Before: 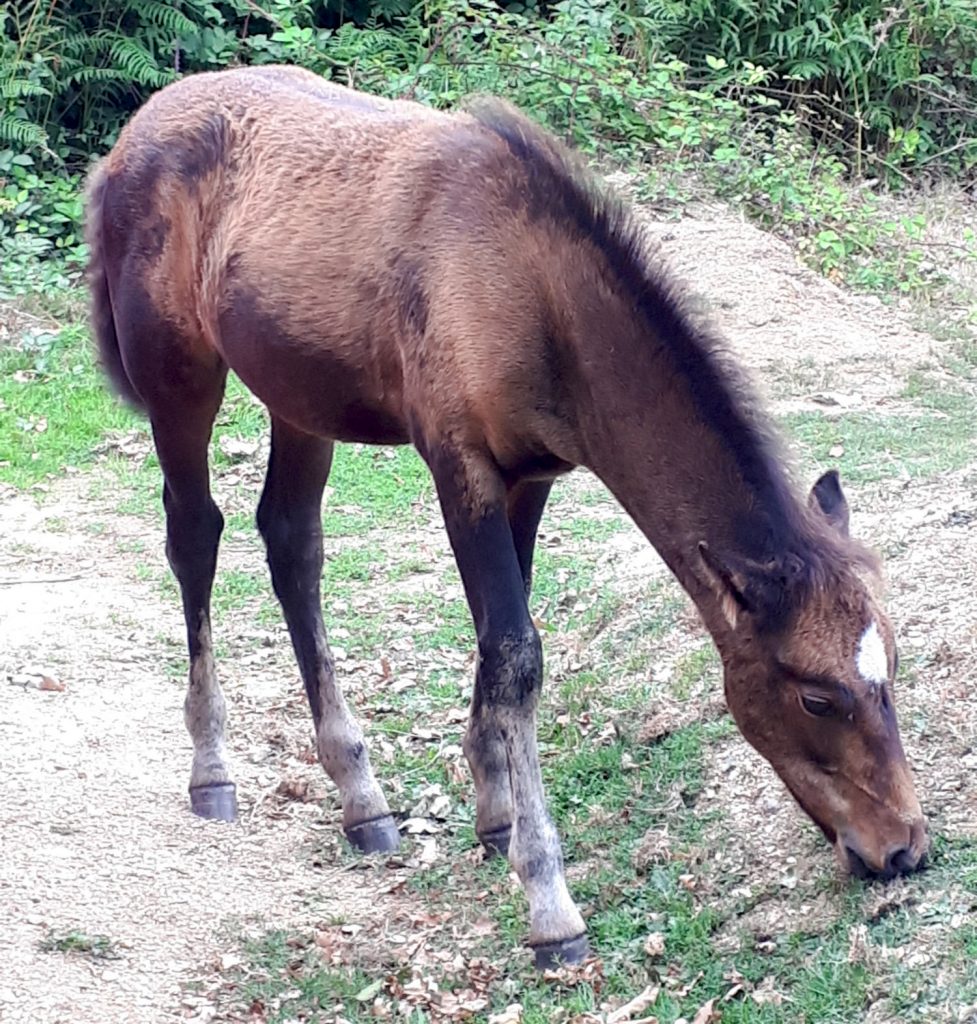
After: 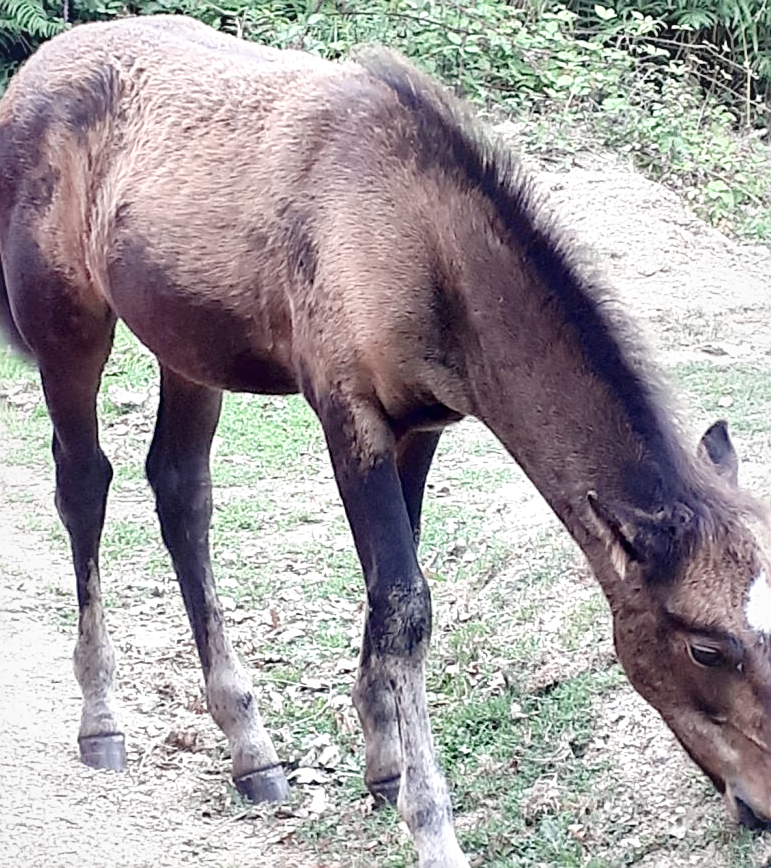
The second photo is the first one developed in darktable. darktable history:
color balance rgb: perceptual saturation grading › global saturation -27.486%
crop: left 11.448%, top 4.978%, right 9.559%, bottom 10.245%
tone curve: curves: ch0 [(0, 0.013) (0.129, 0.1) (0.327, 0.382) (0.489, 0.573) (0.66, 0.748) (0.858, 0.926) (1, 0.977)]; ch1 [(0, 0) (0.353, 0.344) (0.45, 0.46) (0.498, 0.498) (0.521, 0.512) (0.563, 0.559) (0.592, 0.578) (0.647, 0.657) (1, 1)]; ch2 [(0, 0) (0.333, 0.346) (0.375, 0.375) (0.424, 0.43) (0.476, 0.492) (0.502, 0.502) (0.524, 0.531) (0.579, 0.61) (0.612, 0.644) (0.66, 0.715) (1, 1)], preserve colors none
contrast brightness saturation: contrast -0.138, brightness 0.044, saturation -0.131
sharpen: on, module defaults
local contrast: mode bilateral grid, contrast 100, coarseness 99, detail 165%, midtone range 0.2
